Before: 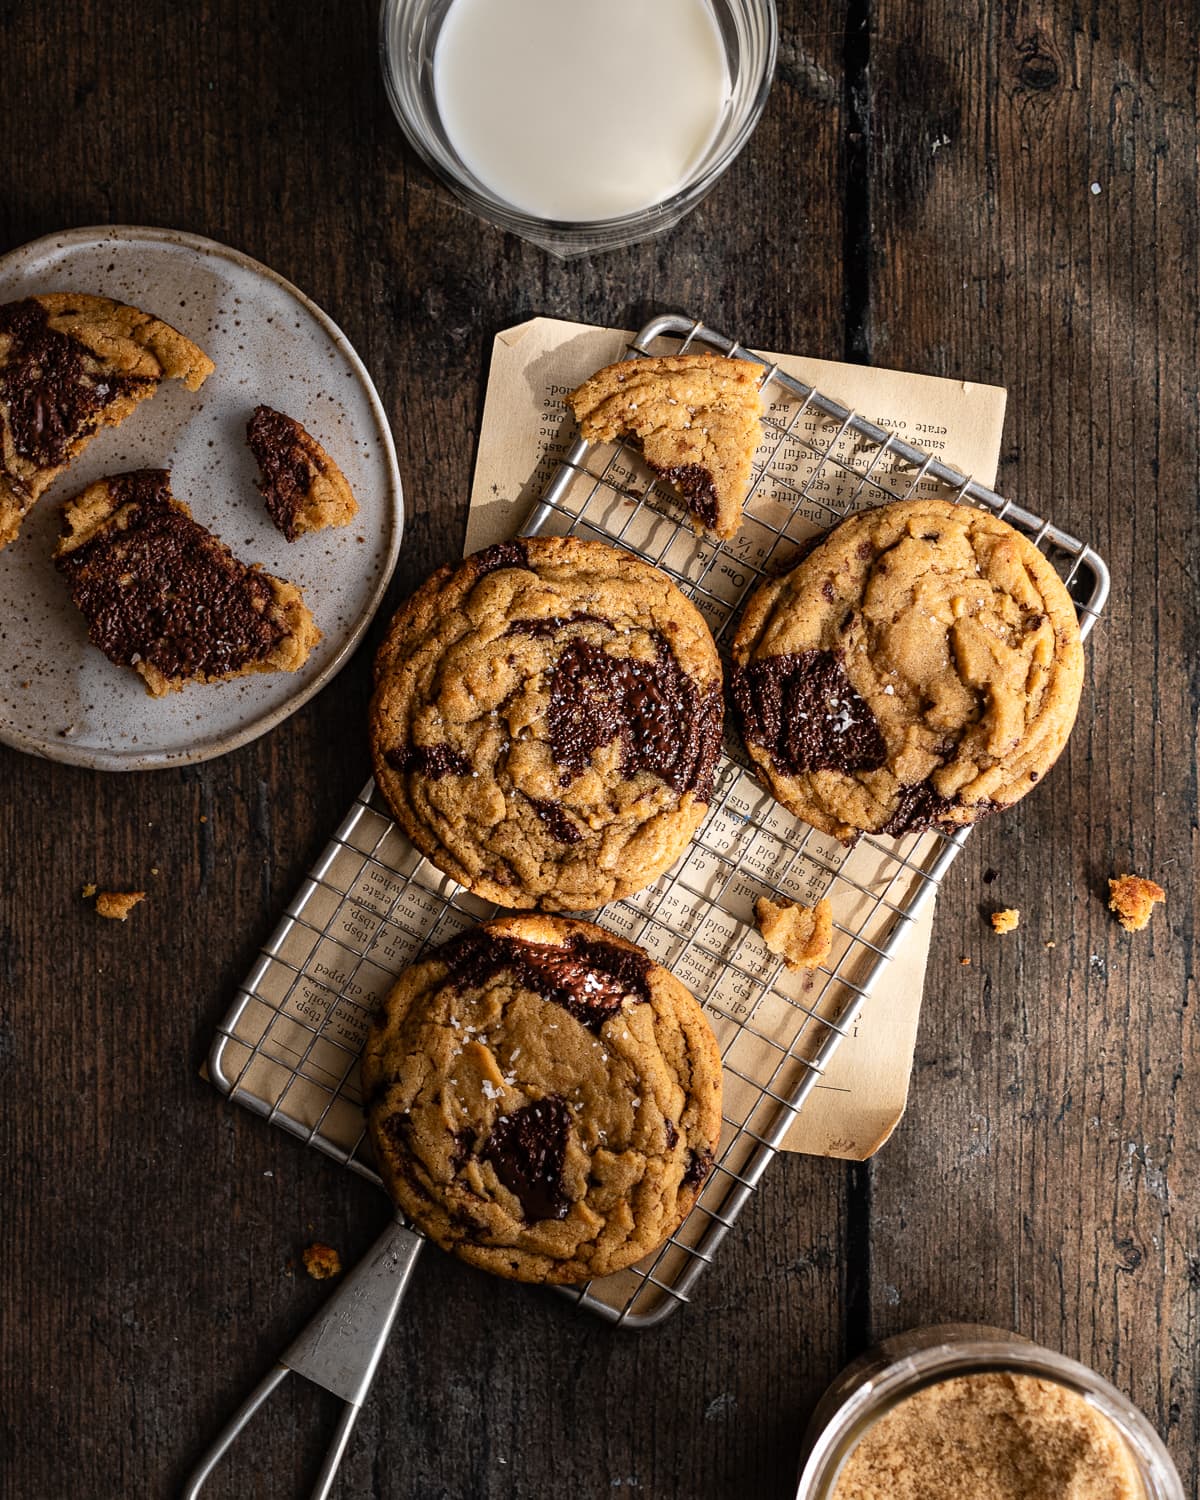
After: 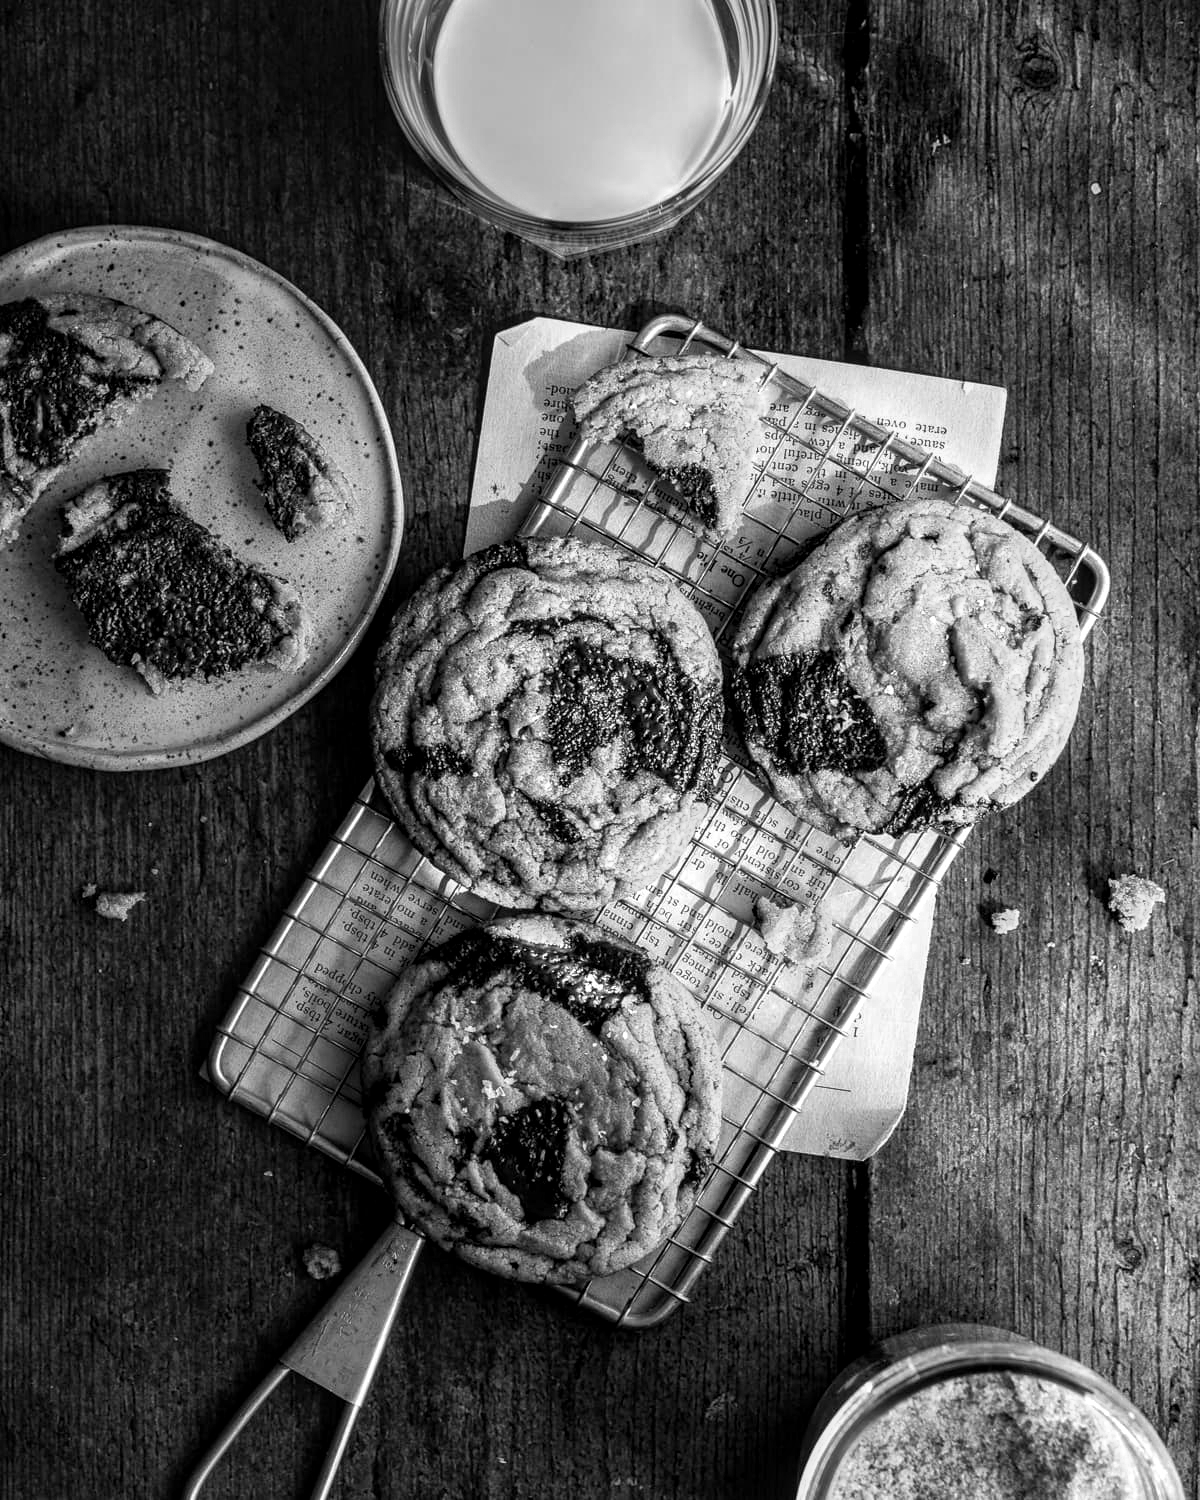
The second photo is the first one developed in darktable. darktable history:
local contrast: detail 130%
color balance rgb: linear chroma grading › global chroma 15%, perceptual saturation grading › global saturation 30%
color zones: curves: ch0 [(0.004, 0.588) (0.116, 0.636) (0.259, 0.476) (0.423, 0.464) (0.75, 0.5)]; ch1 [(0, 0) (0.143, 0) (0.286, 0) (0.429, 0) (0.571, 0) (0.714, 0) (0.857, 0)]
